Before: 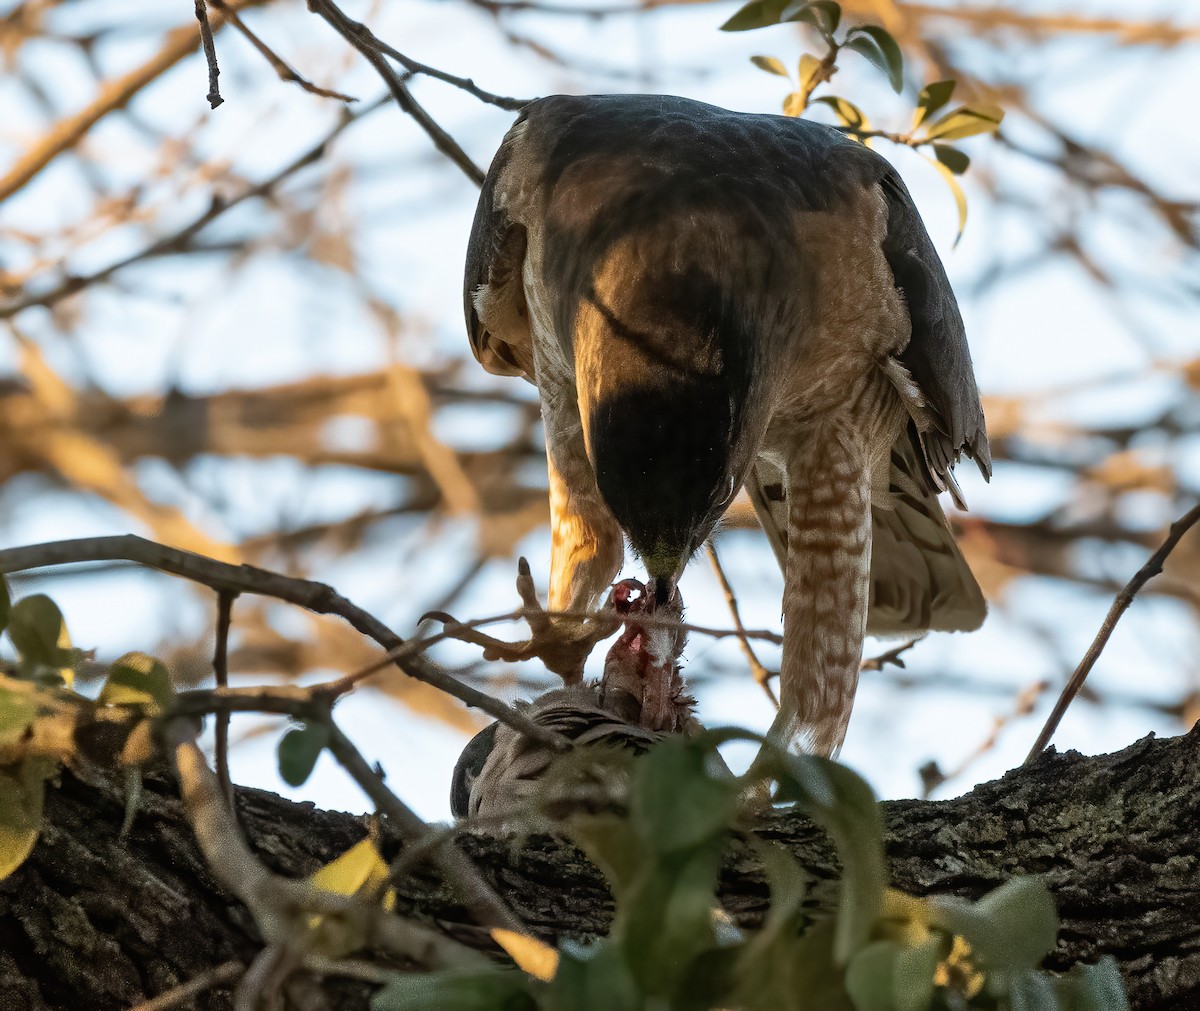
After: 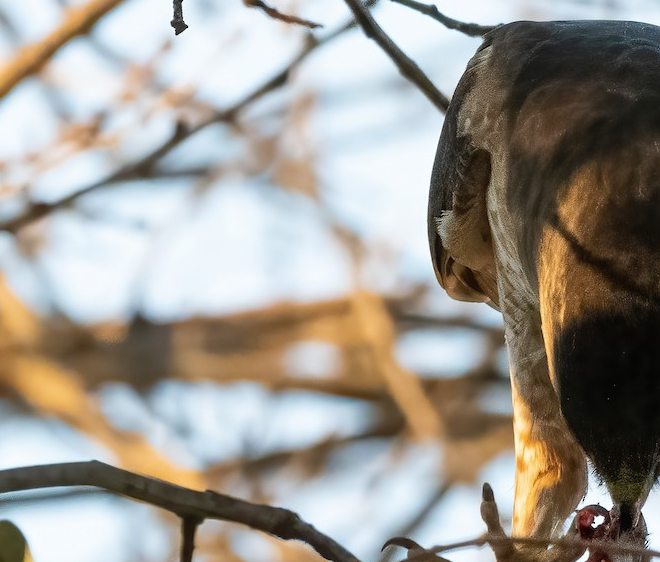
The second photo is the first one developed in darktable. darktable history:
crop and rotate: left 3.053%, top 7.441%, right 41.872%, bottom 36.963%
